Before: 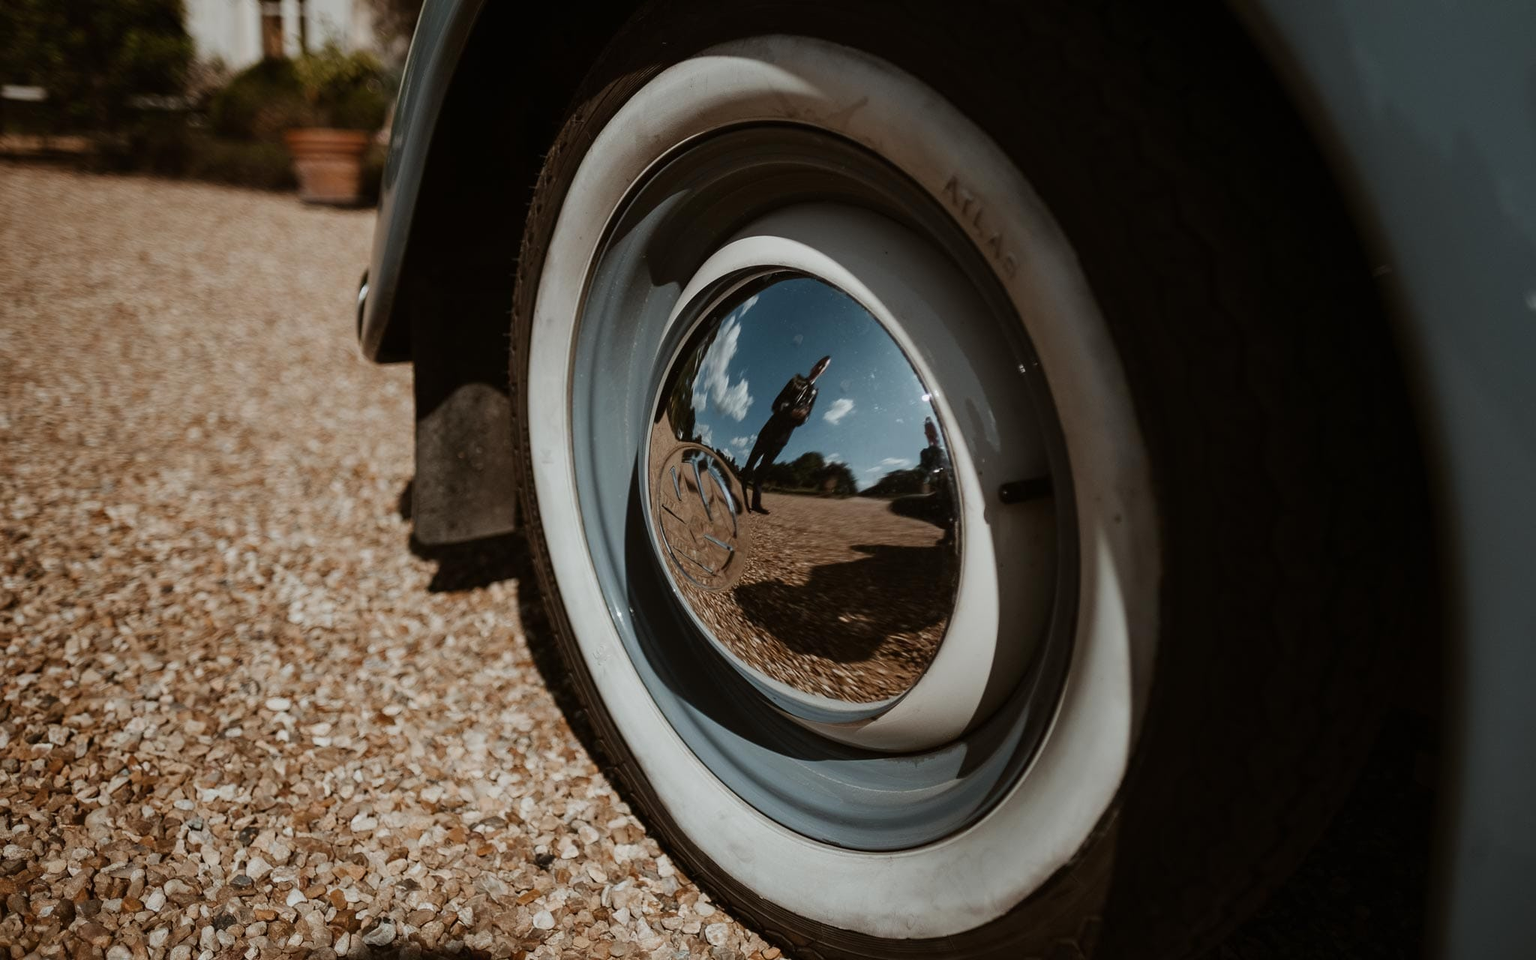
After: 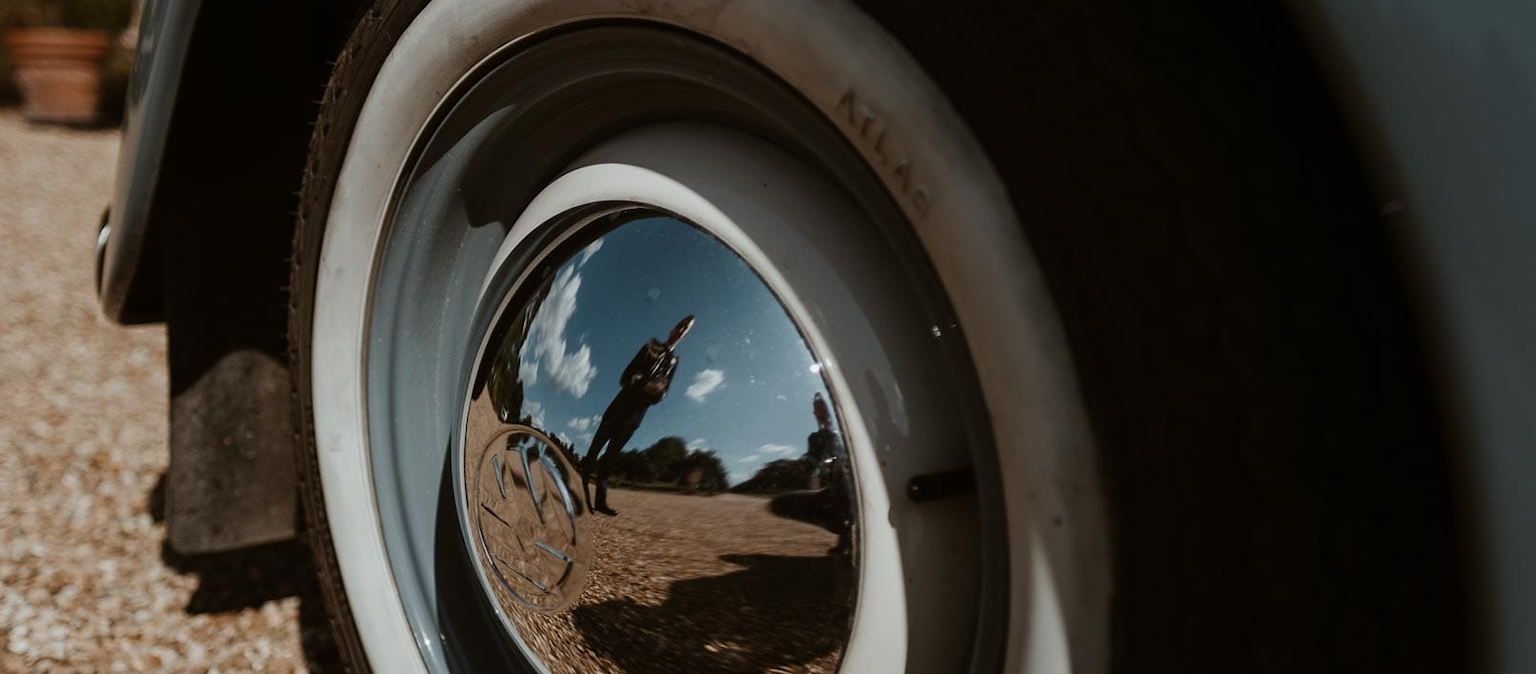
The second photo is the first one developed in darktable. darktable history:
crop: left 18.334%, top 11.119%, right 2.549%, bottom 33.289%
